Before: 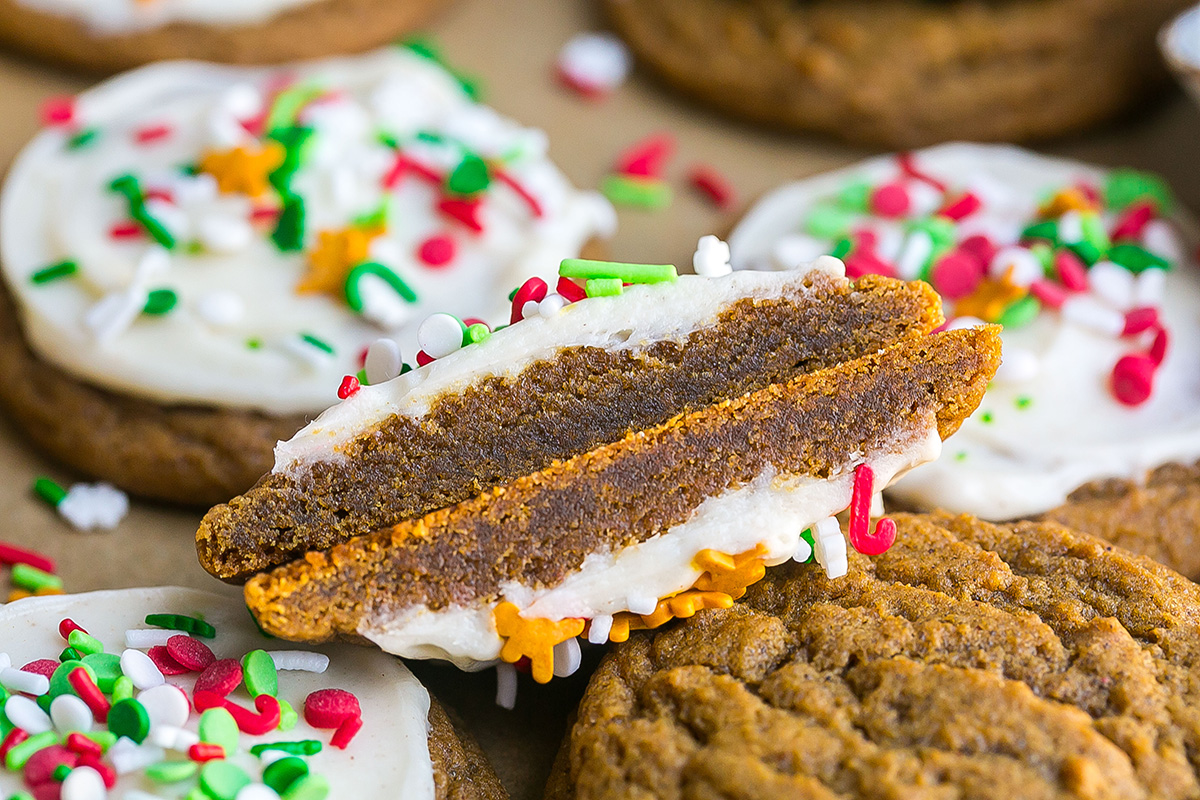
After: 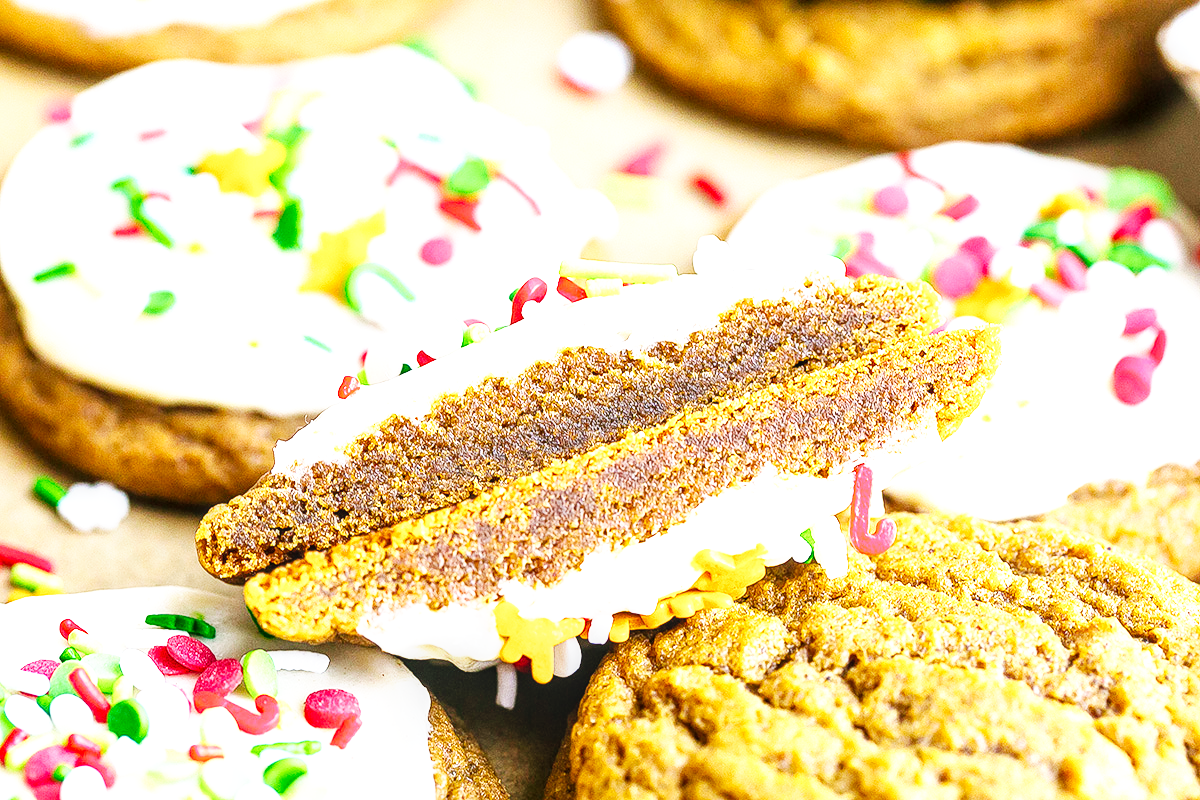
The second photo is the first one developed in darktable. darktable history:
exposure: black level correction 0, exposure 1.001 EV, compensate highlight preservation false
local contrast: on, module defaults
base curve: curves: ch0 [(0, 0) (0.007, 0.004) (0.027, 0.03) (0.046, 0.07) (0.207, 0.54) (0.442, 0.872) (0.673, 0.972) (1, 1)], preserve colors none
color balance rgb: linear chroma grading › global chroma 1.518%, linear chroma grading › mid-tones -0.66%, perceptual saturation grading › global saturation 0.107%, global vibrance 0.697%
